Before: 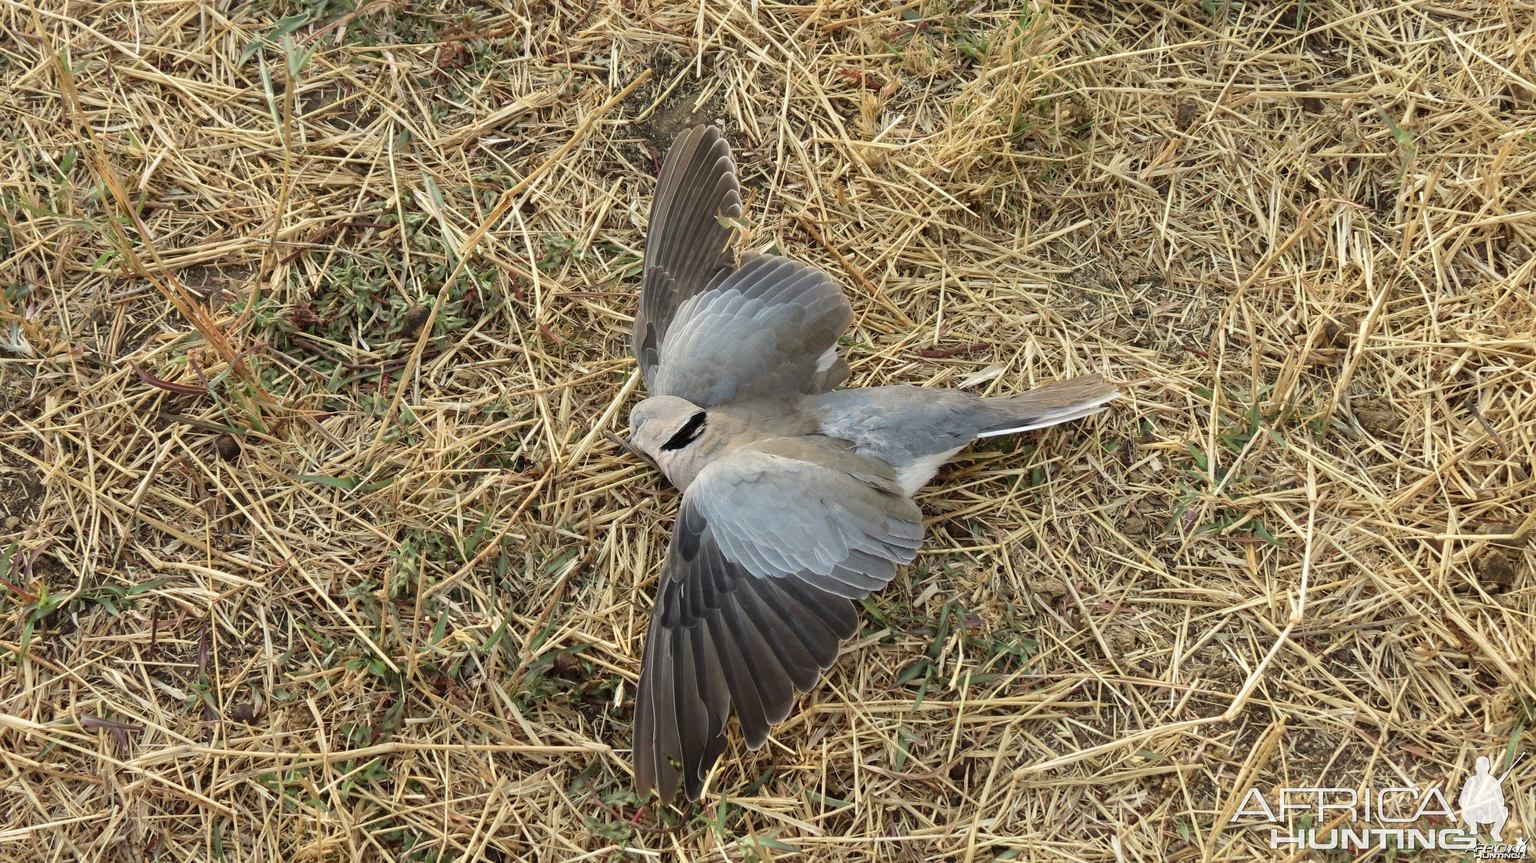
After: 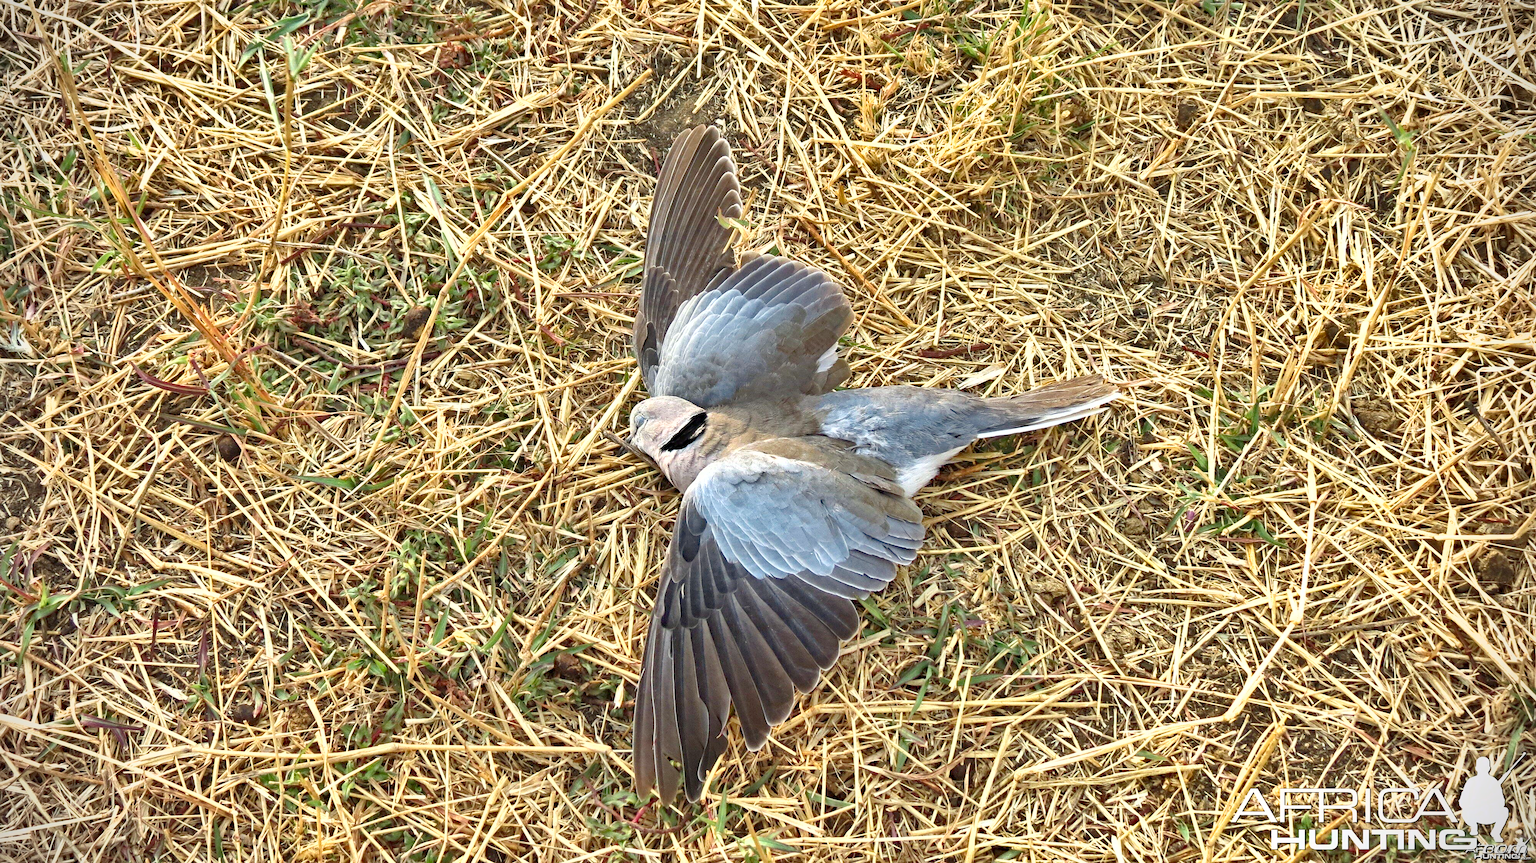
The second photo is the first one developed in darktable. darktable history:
shadows and highlights: white point adjustment -3.48, highlights -63.57, soften with gaussian
levels: levels [0, 0.478, 1]
haze removal: strength 0.424, compatibility mode true
vignetting: dithering 8-bit output
exposure: black level correction 0, exposure 1.103 EV, compensate highlight preservation false
